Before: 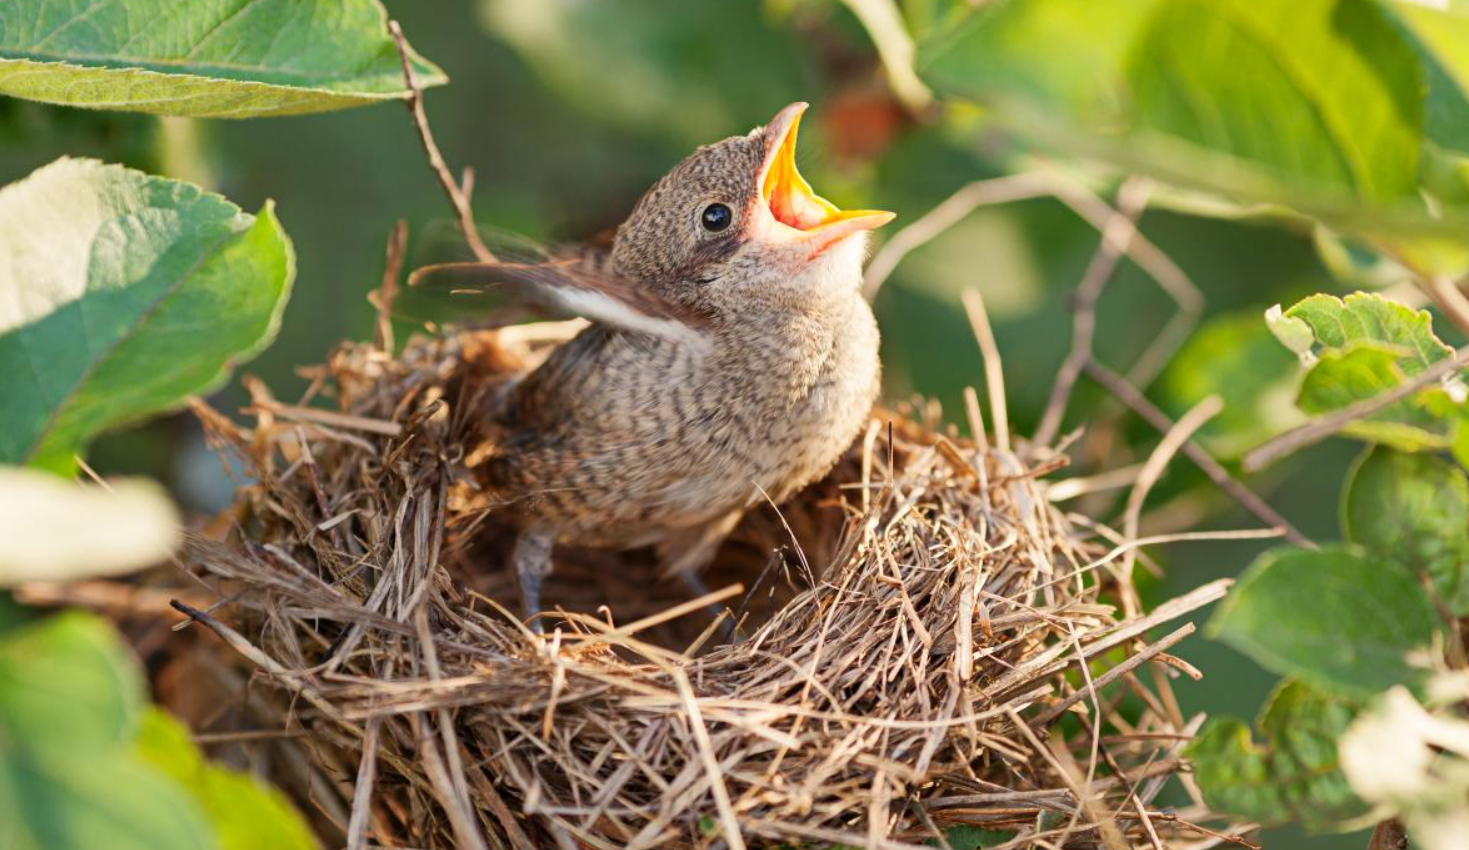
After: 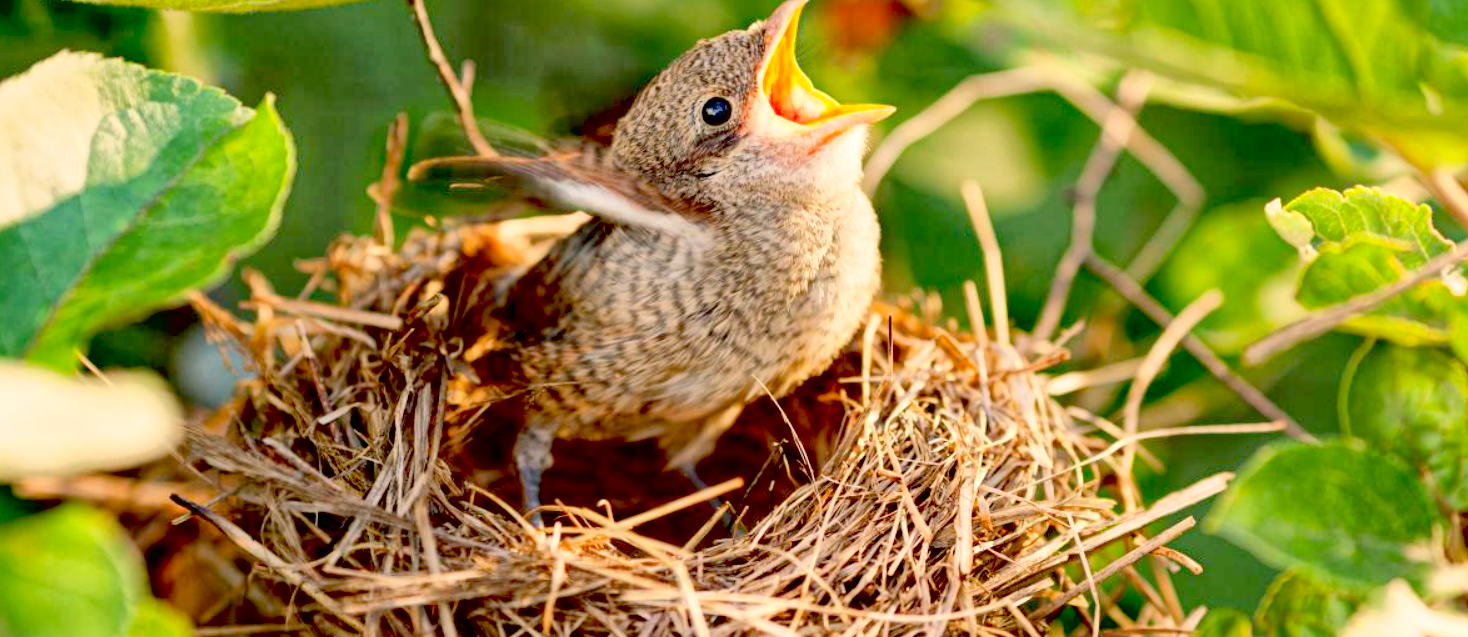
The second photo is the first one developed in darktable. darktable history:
global tonemap: drago (1, 100), detail 1
exposure: black level correction 0.035, exposure 0.9 EV, compensate highlight preservation false
crop and rotate: top 12.5%, bottom 12.5%
color correction: highlights a* 4.02, highlights b* 4.98, shadows a* -7.55, shadows b* 4.98
